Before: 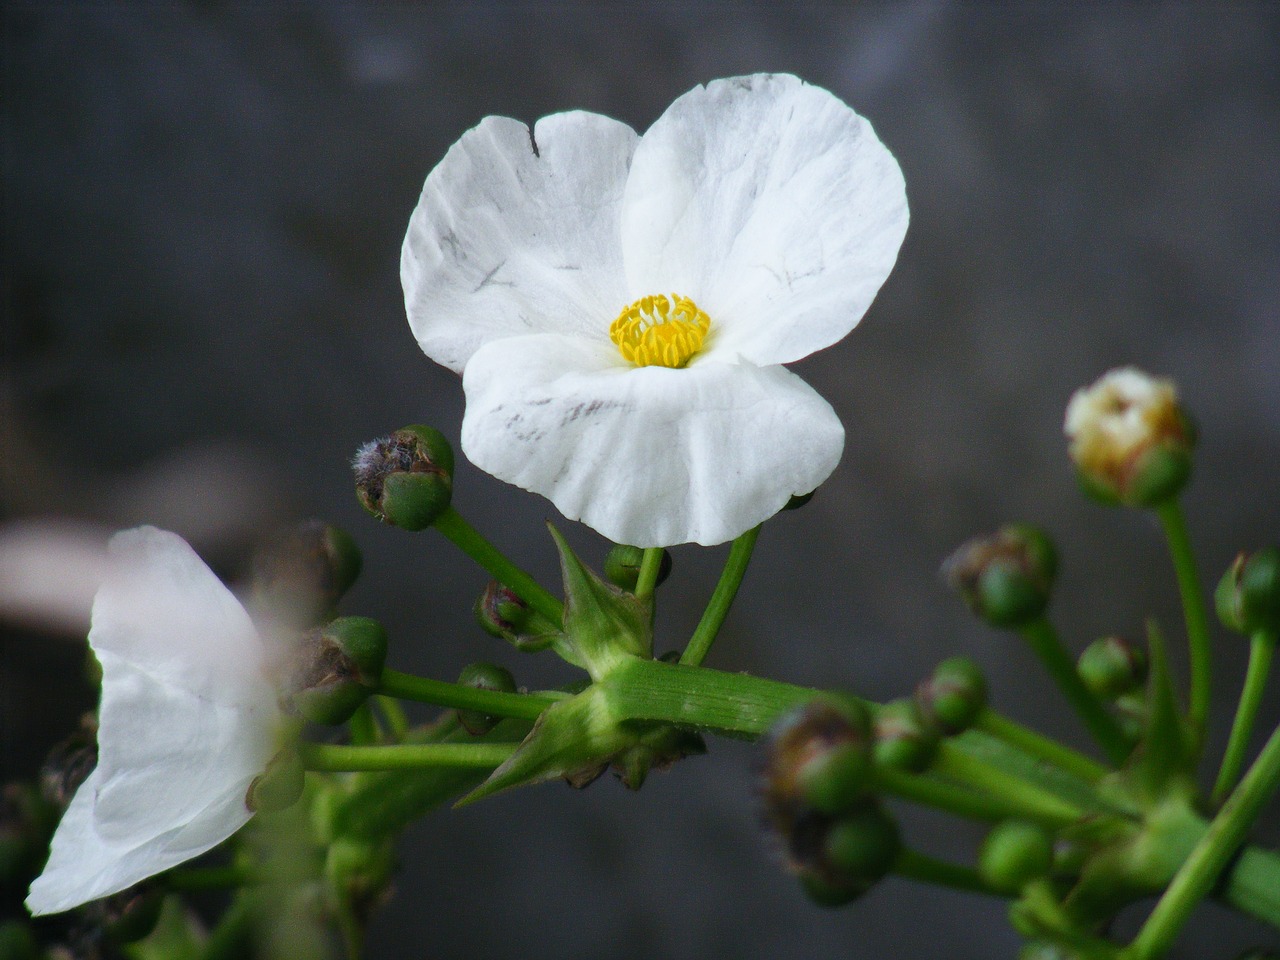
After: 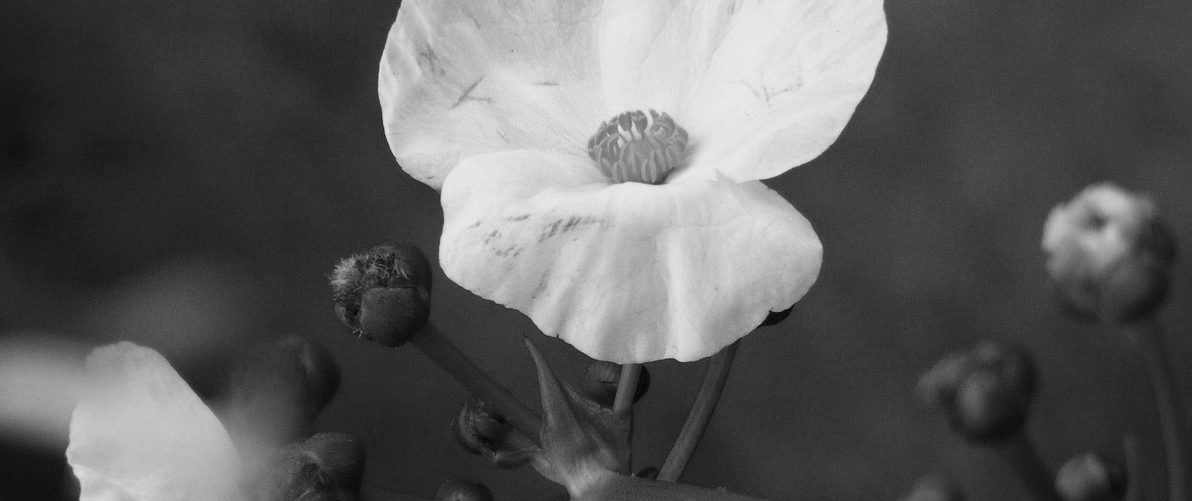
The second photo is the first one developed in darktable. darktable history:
color calibration: output gray [0.246, 0.254, 0.501, 0], gray › normalize channels true, illuminant same as pipeline (D50), adaptation XYZ, x 0.346, y 0.359, gamut compression 0
crop: left 1.744%, top 19.225%, right 5.069%, bottom 28.357%
